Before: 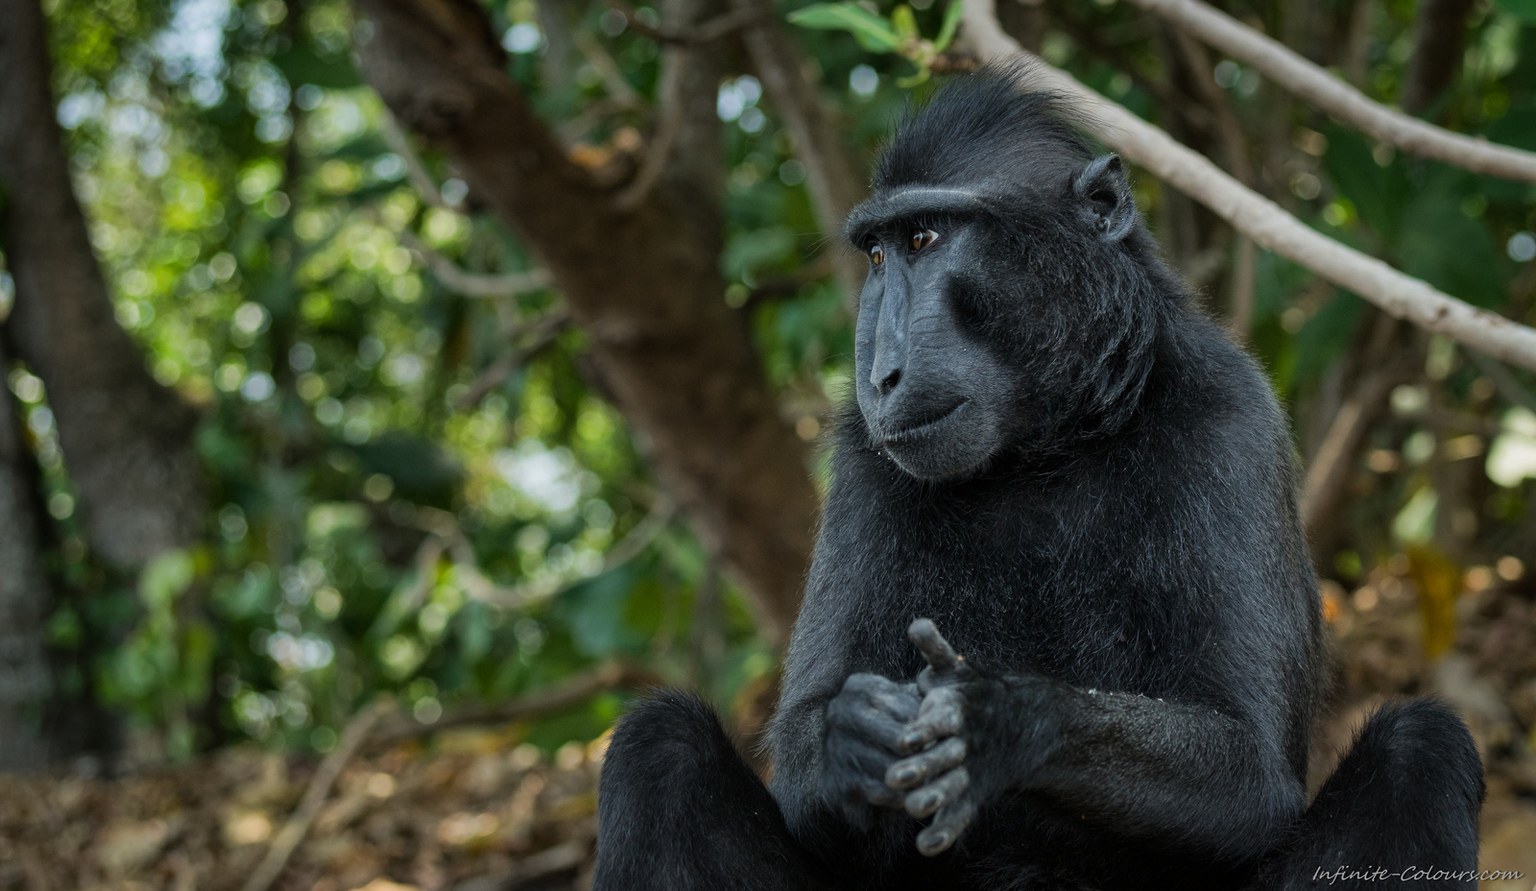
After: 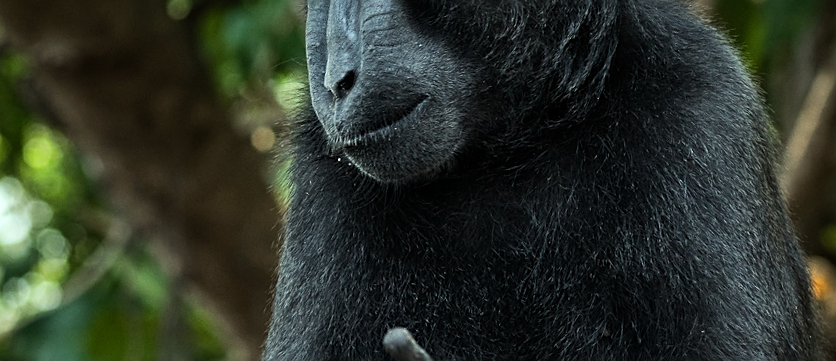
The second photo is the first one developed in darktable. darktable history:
crop: left 36.607%, top 34.735%, right 13.146%, bottom 30.611%
sharpen: on, module defaults
color correction: highlights a* -4.73, highlights b* 5.06, saturation 0.97
white balance: emerald 1
rotate and perspective: rotation -4.25°, automatic cropping off
tone equalizer: -8 EV -0.75 EV, -7 EV -0.7 EV, -6 EV -0.6 EV, -5 EV -0.4 EV, -3 EV 0.4 EV, -2 EV 0.6 EV, -1 EV 0.7 EV, +0 EV 0.75 EV, edges refinement/feathering 500, mask exposure compensation -1.57 EV, preserve details no
